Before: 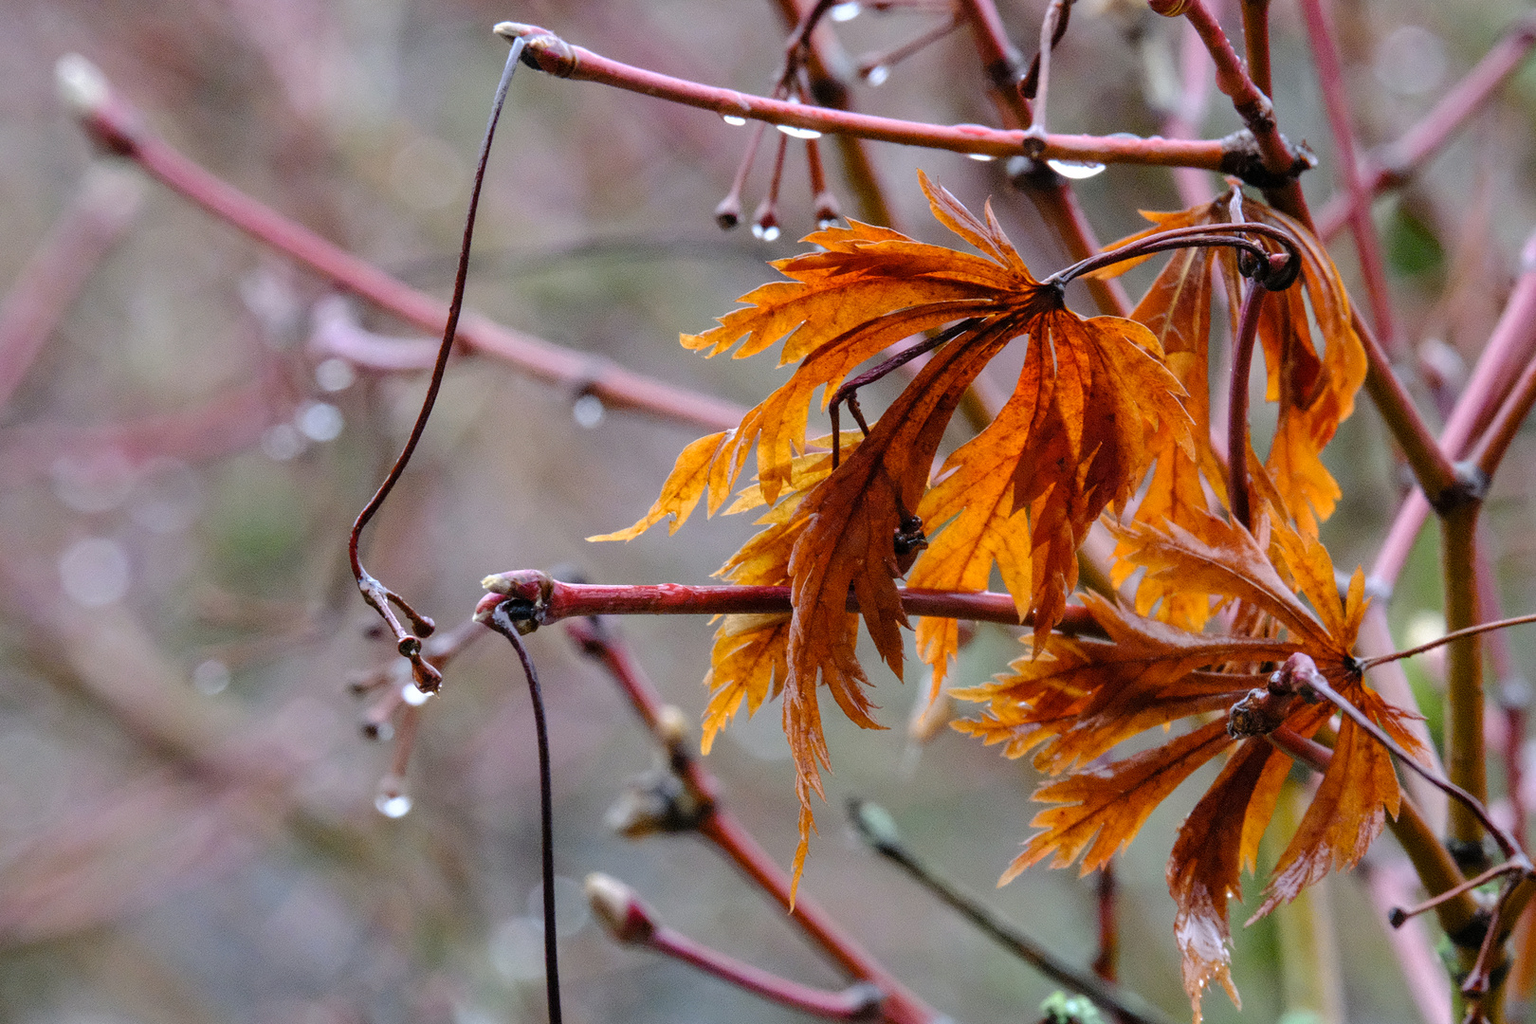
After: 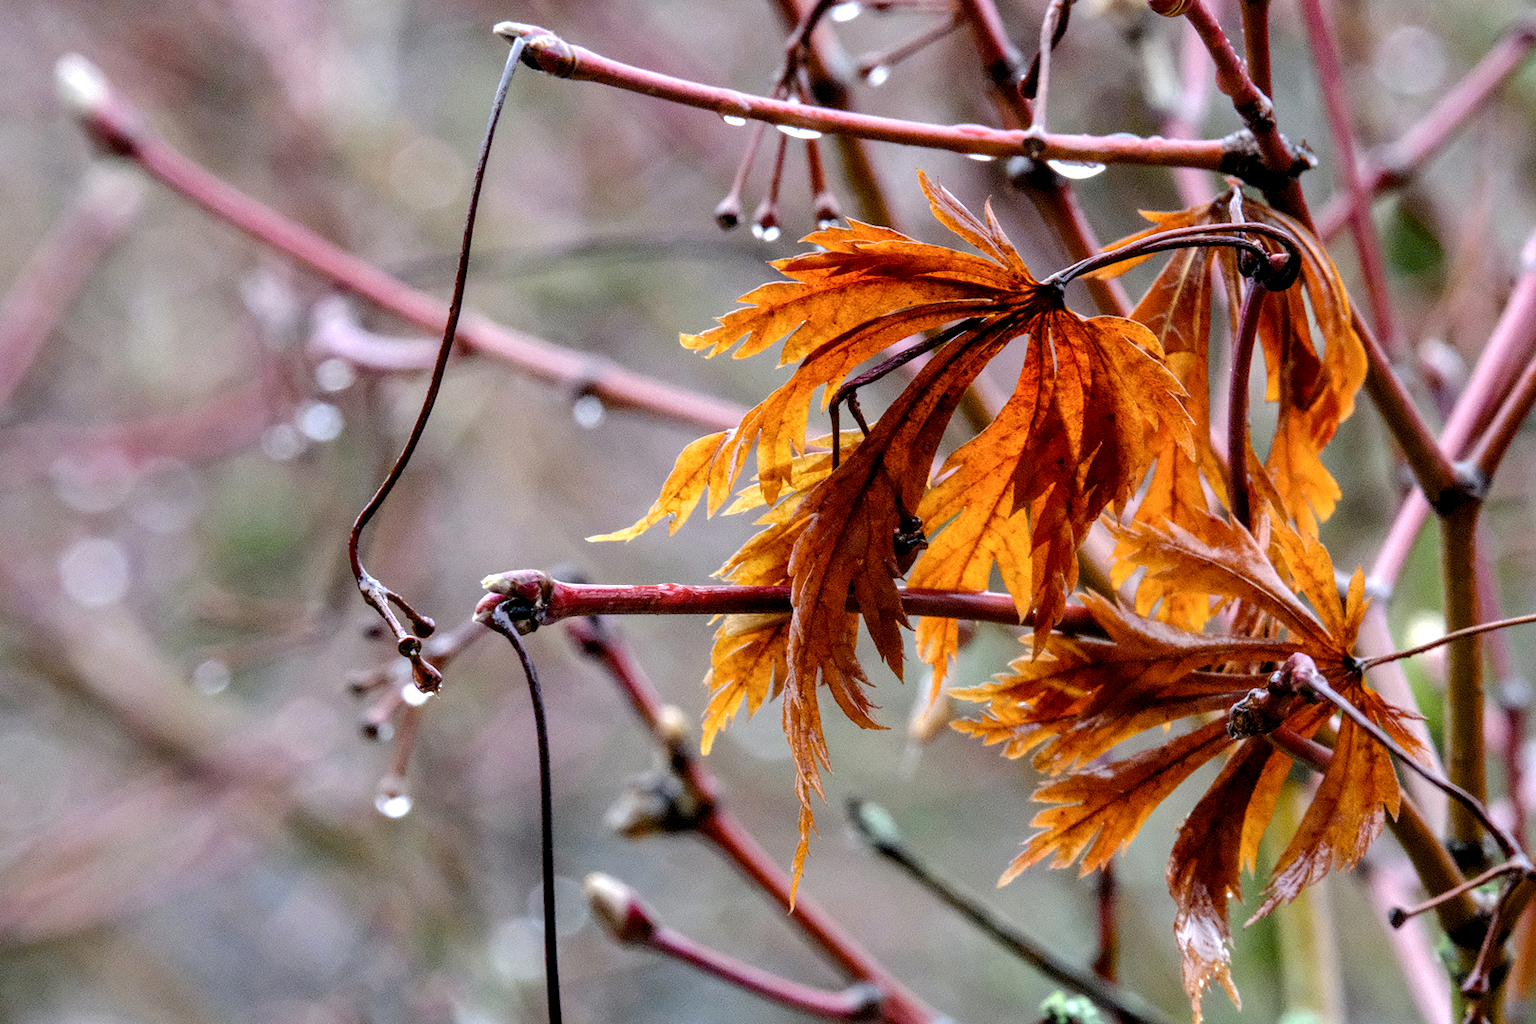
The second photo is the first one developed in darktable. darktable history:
exposure: exposure 0.204 EV, compensate highlight preservation false
local contrast: detail 134%, midtone range 0.749
